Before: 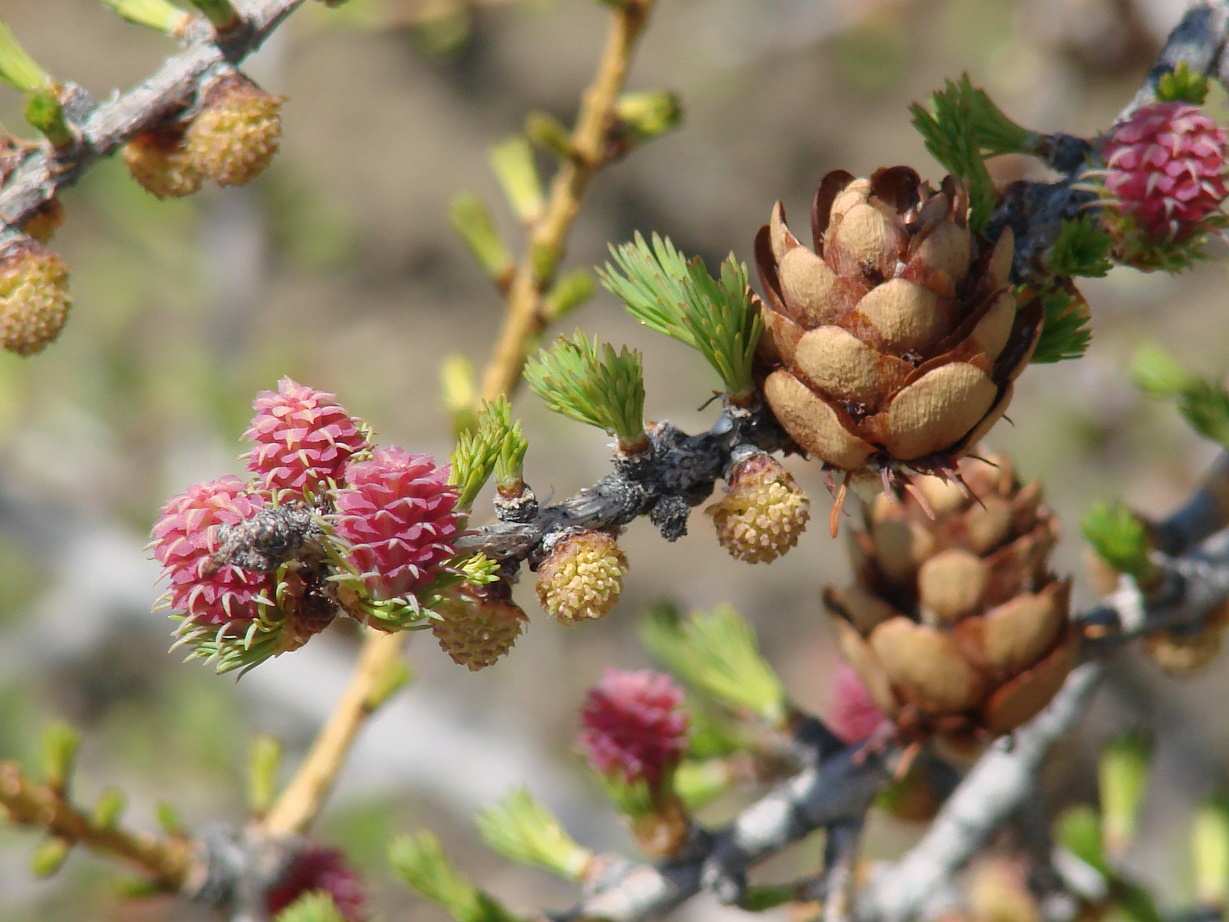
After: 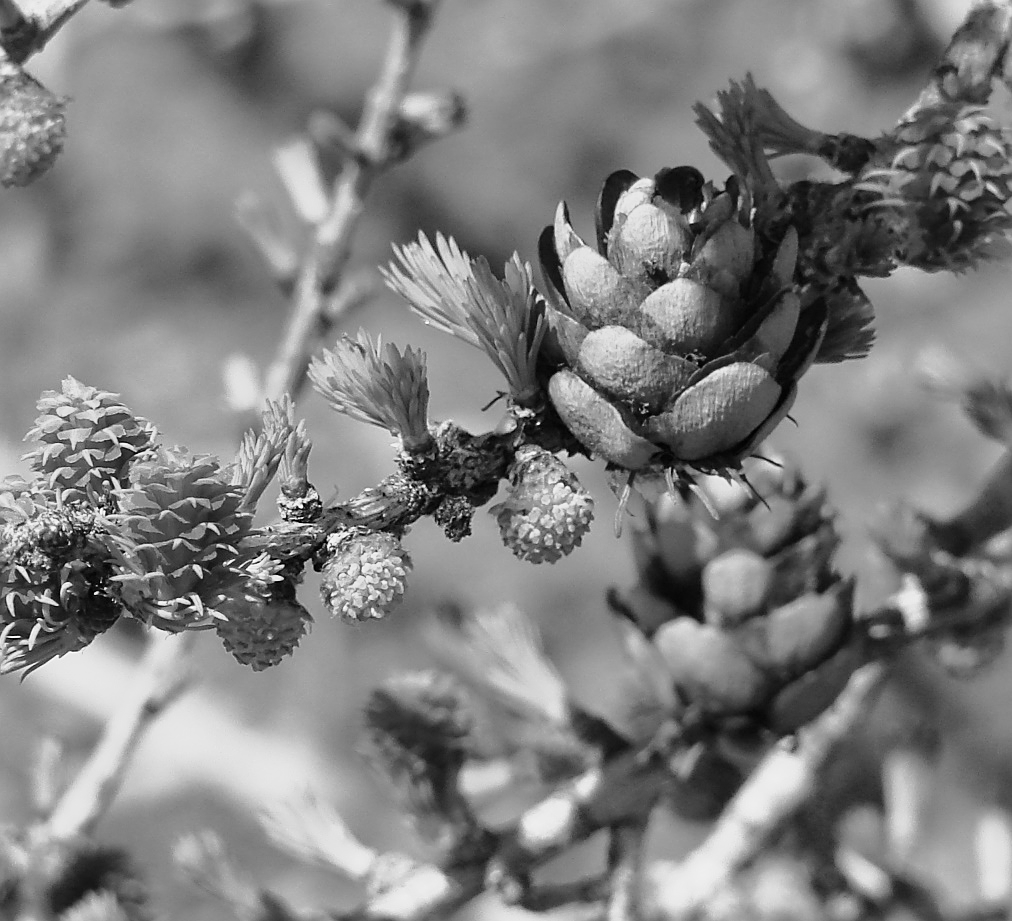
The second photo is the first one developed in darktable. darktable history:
color balance rgb: perceptual saturation grading › global saturation 25%, global vibrance 10%
crop: left 17.582%, bottom 0.031%
sharpen: on, module defaults
shadows and highlights: shadows 60, highlights -60.23, soften with gaussian
monochrome: size 1
tone curve: curves: ch0 [(0, 0) (0.105, 0.068) (0.195, 0.162) (0.283, 0.283) (0.384, 0.404) (0.485, 0.531) (0.638, 0.681) (0.795, 0.879) (1, 0.977)]; ch1 [(0, 0) (0.161, 0.092) (0.35, 0.33) (0.379, 0.401) (0.456, 0.469) (0.504, 0.501) (0.512, 0.523) (0.58, 0.597) (0.635, 0.646) (1, 1)]; ch2 [(0, 0) (0.371, 0.362) (0.437, 0.437) (0.5, 0.5) (0.53, 0.523) (0.56, 0.58) (0.622, 0.606) (1, 1)], color space Lab, independent channels, preserve colors none
